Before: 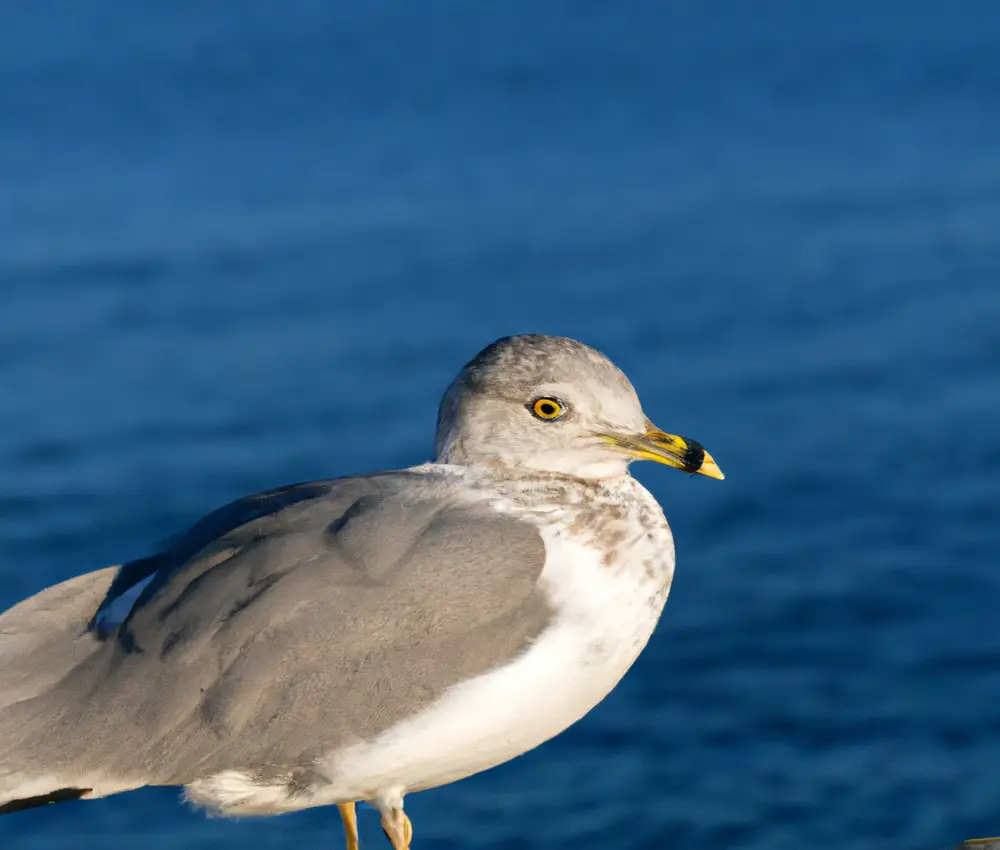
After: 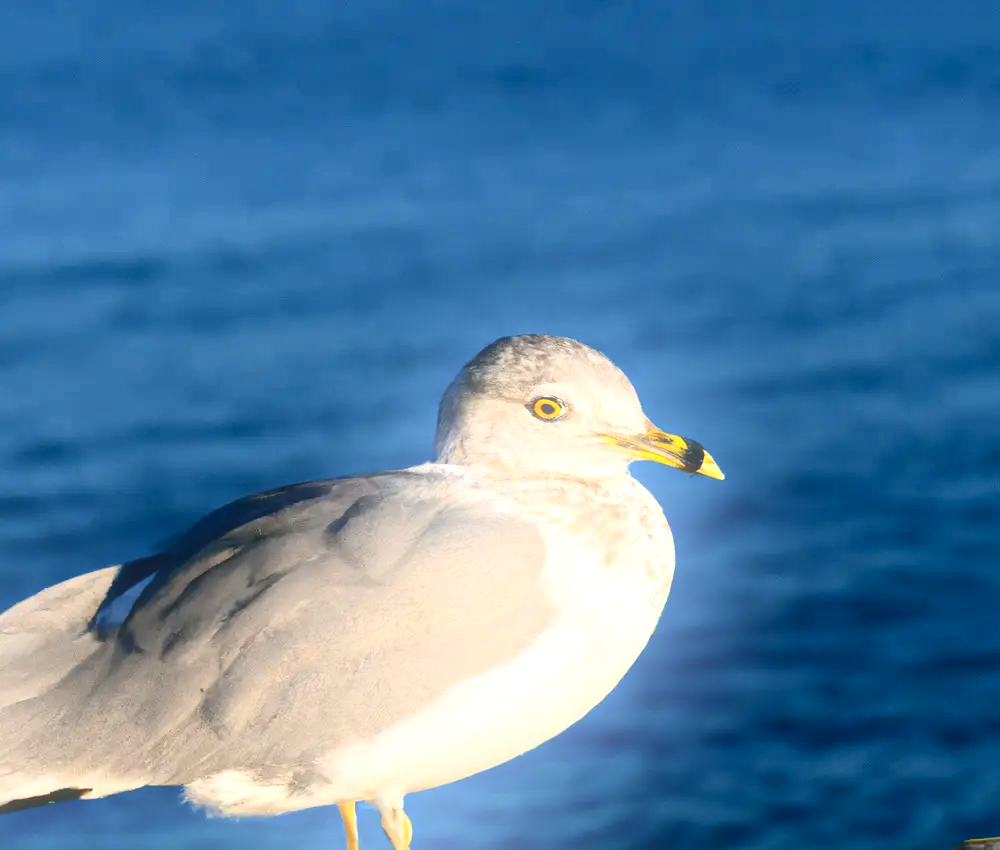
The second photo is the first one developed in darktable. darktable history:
exposure: exposure 0.6 EV, compensate highlight preservation false
bloom: threshold 82.5%, strength 16.25%
contrast brightness saturation: contrast 0.22
